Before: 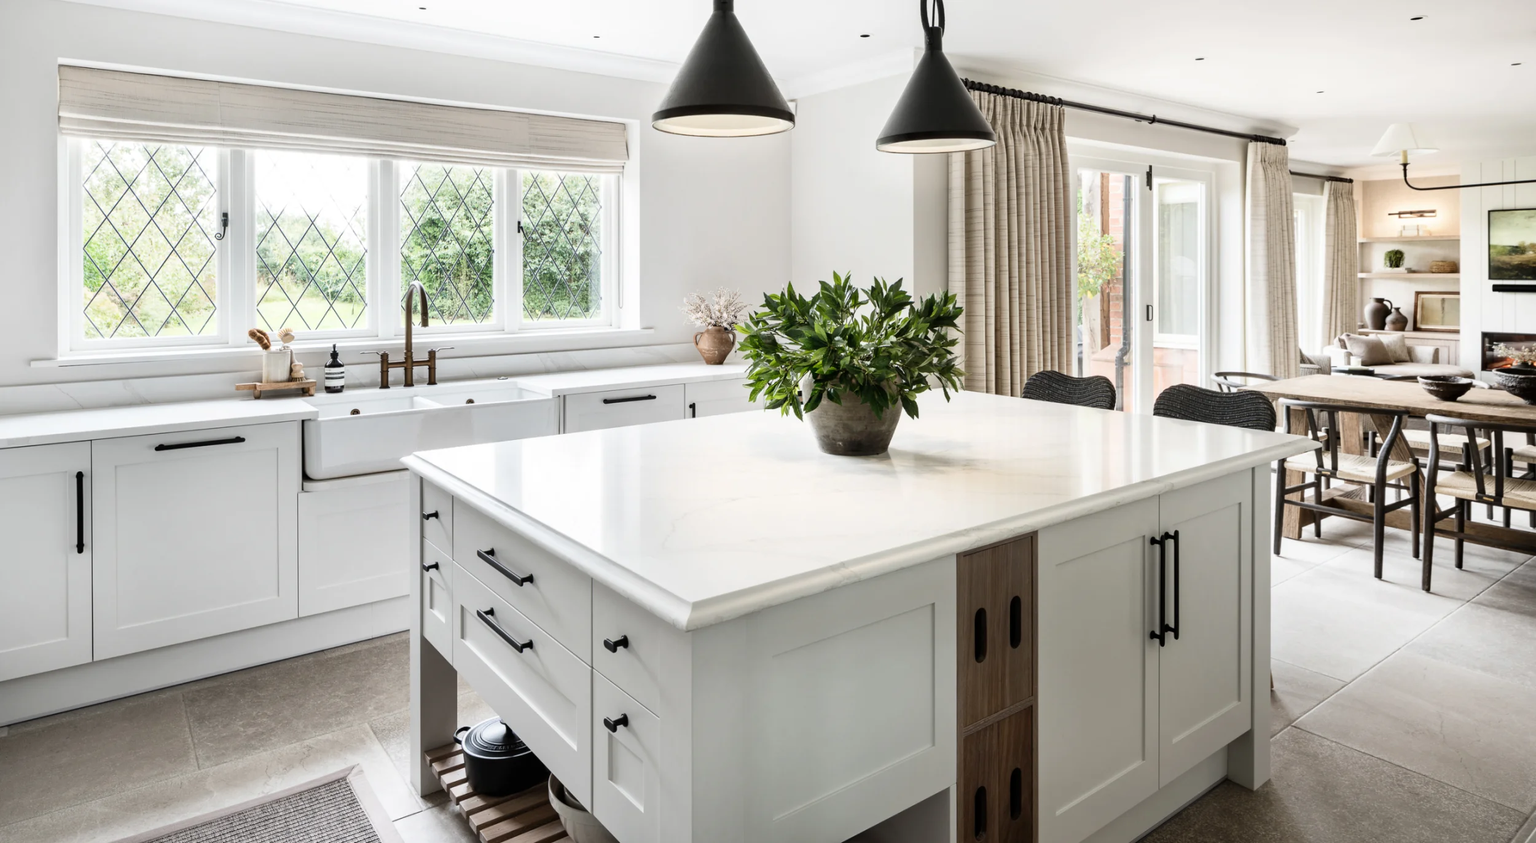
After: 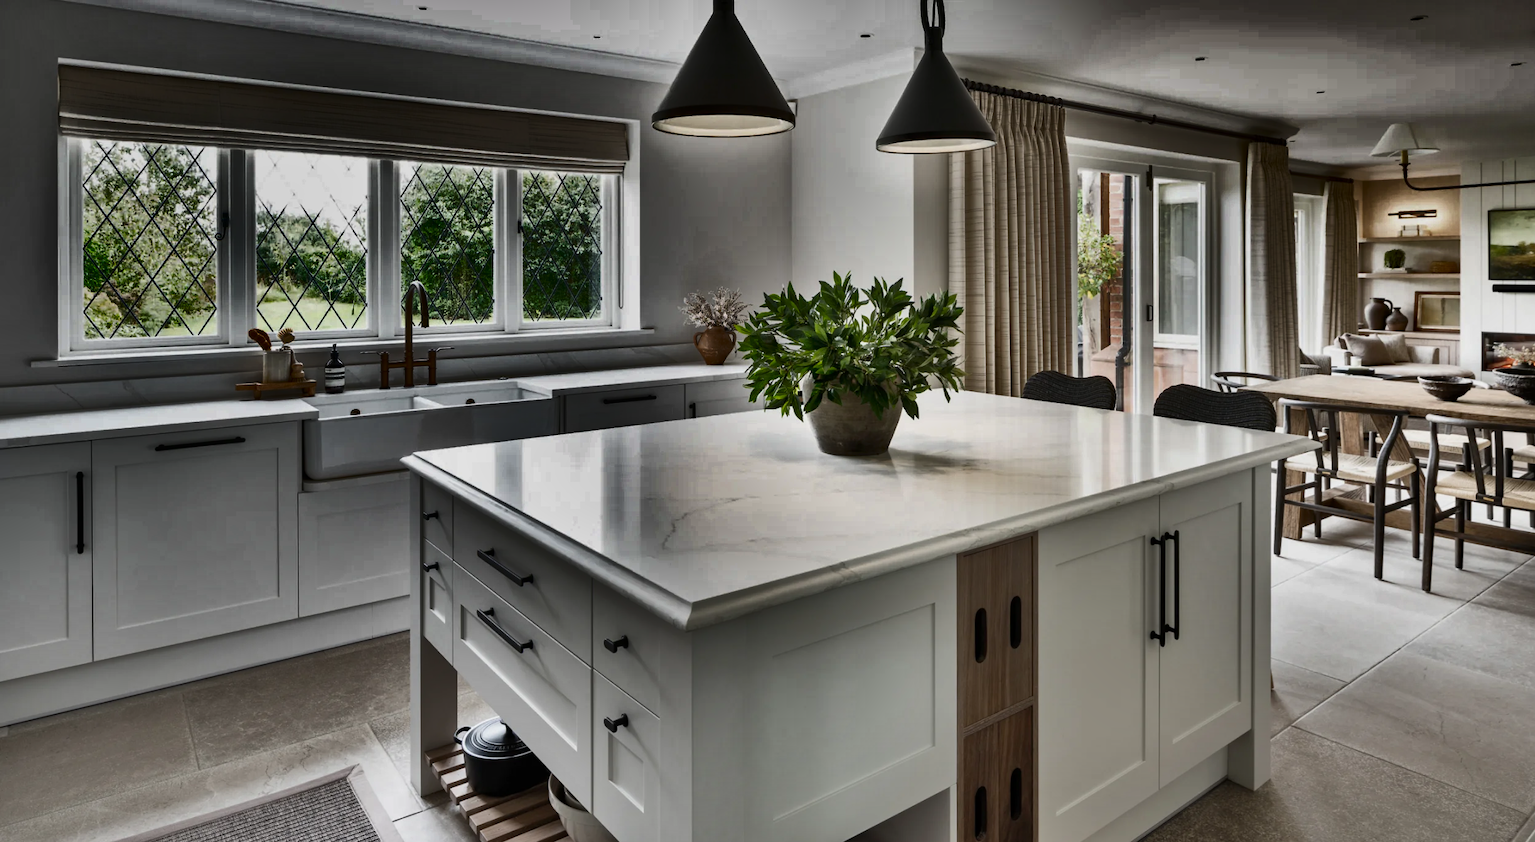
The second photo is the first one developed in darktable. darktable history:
shadows and highlights: radius 124.41, shadows 99.94, white point adjustment -2.84, highlights -99.3, soften with gaussian
base curve: curves: ch0 [(0, 0) (0.472, 0.455) (1, 1)], preserve colors average RGB
